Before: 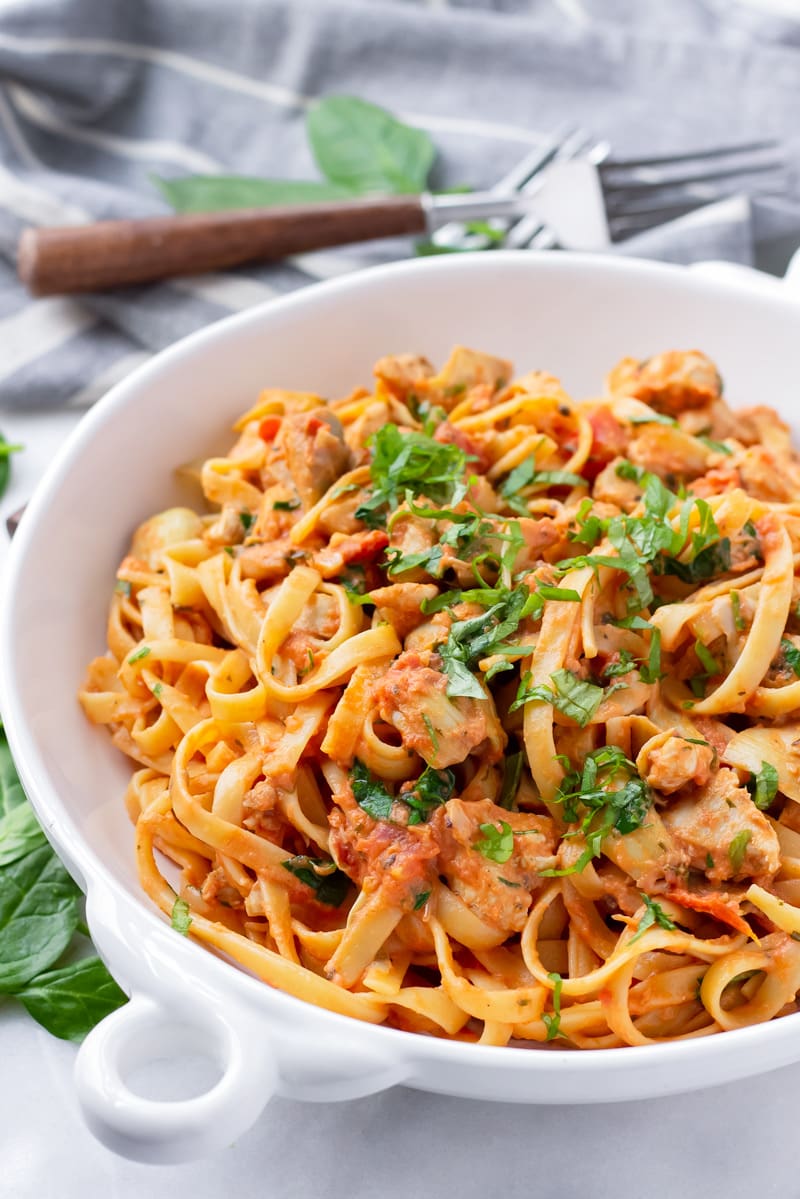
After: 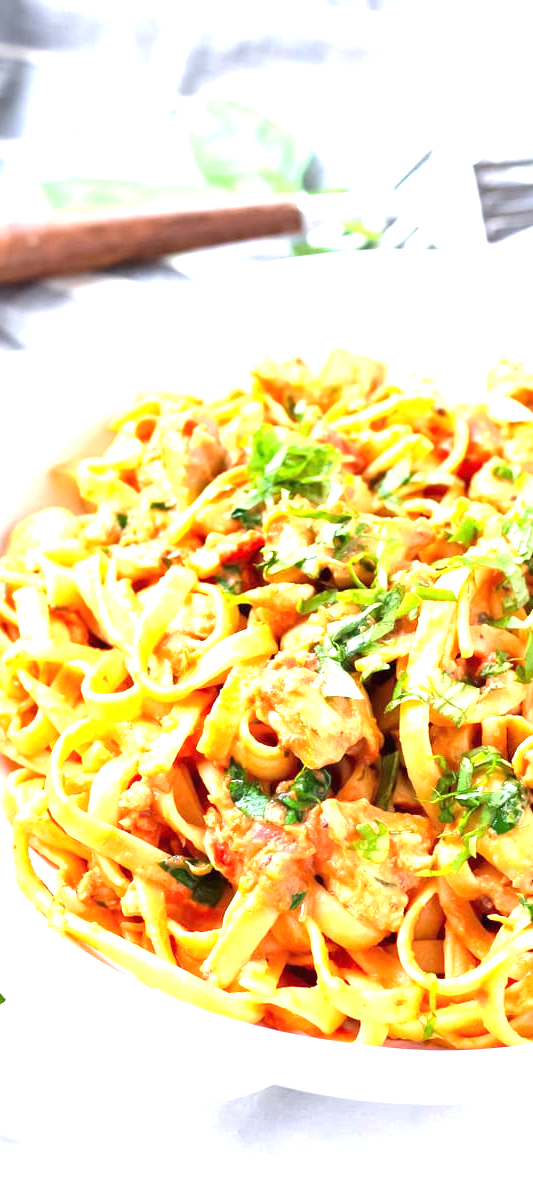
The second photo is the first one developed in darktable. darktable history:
exposure: black level correction 0, exposure 1.75 EV, compensate exposure bias true, compensate highlight preservation false
crop and rotate: left 15.546%, right 17.787%
